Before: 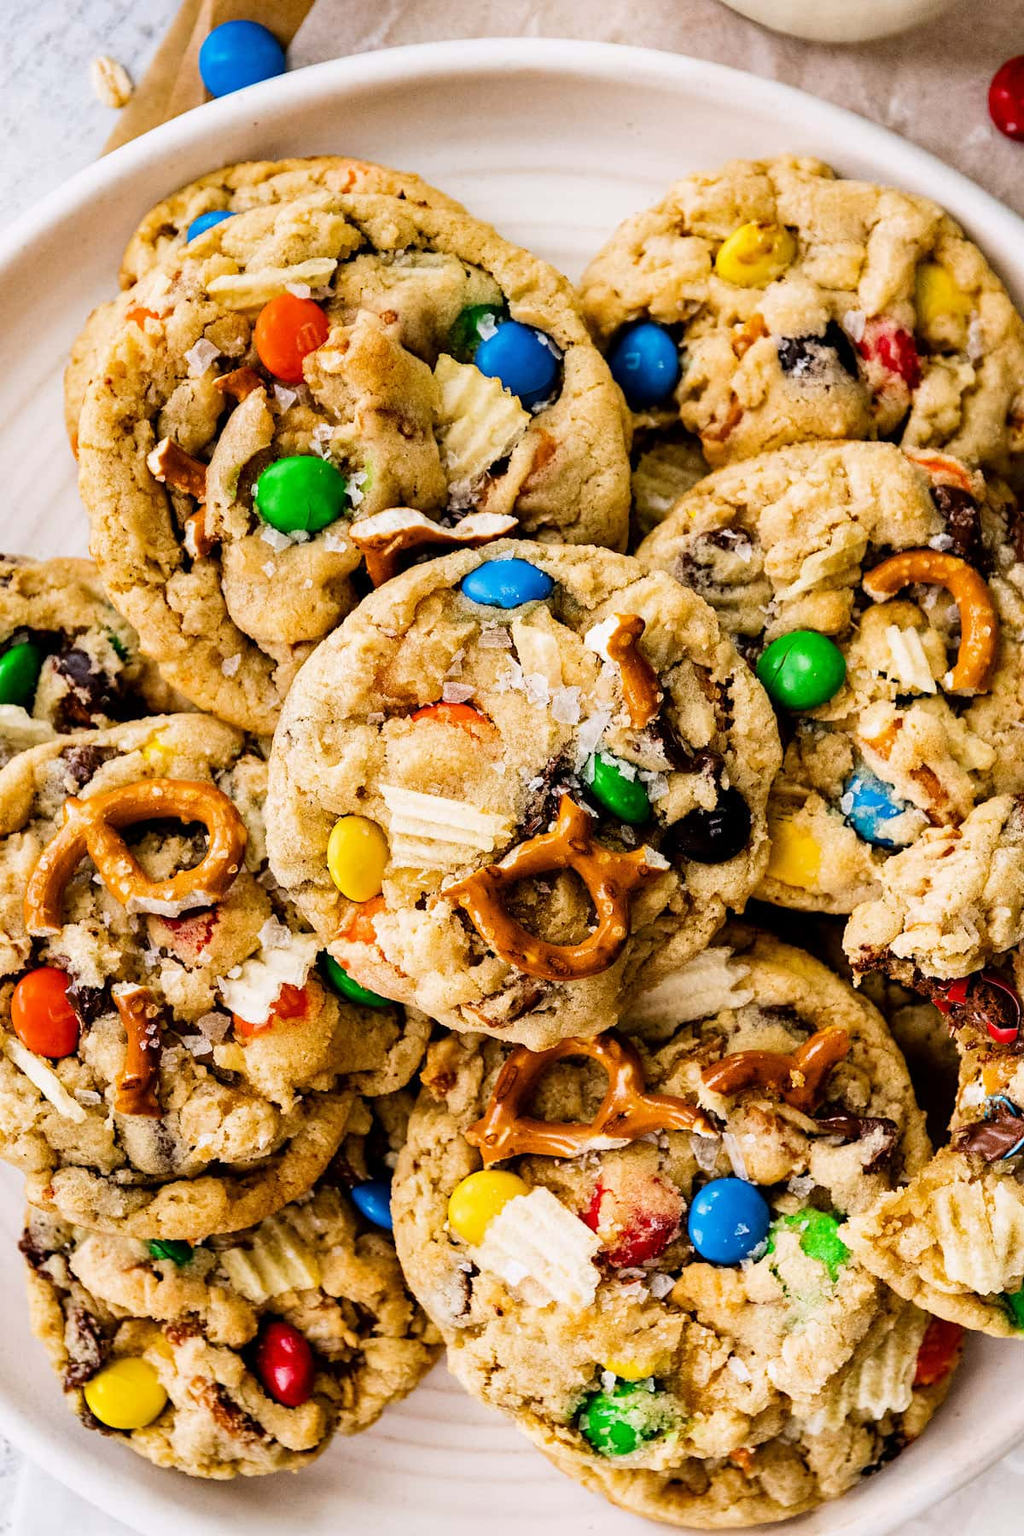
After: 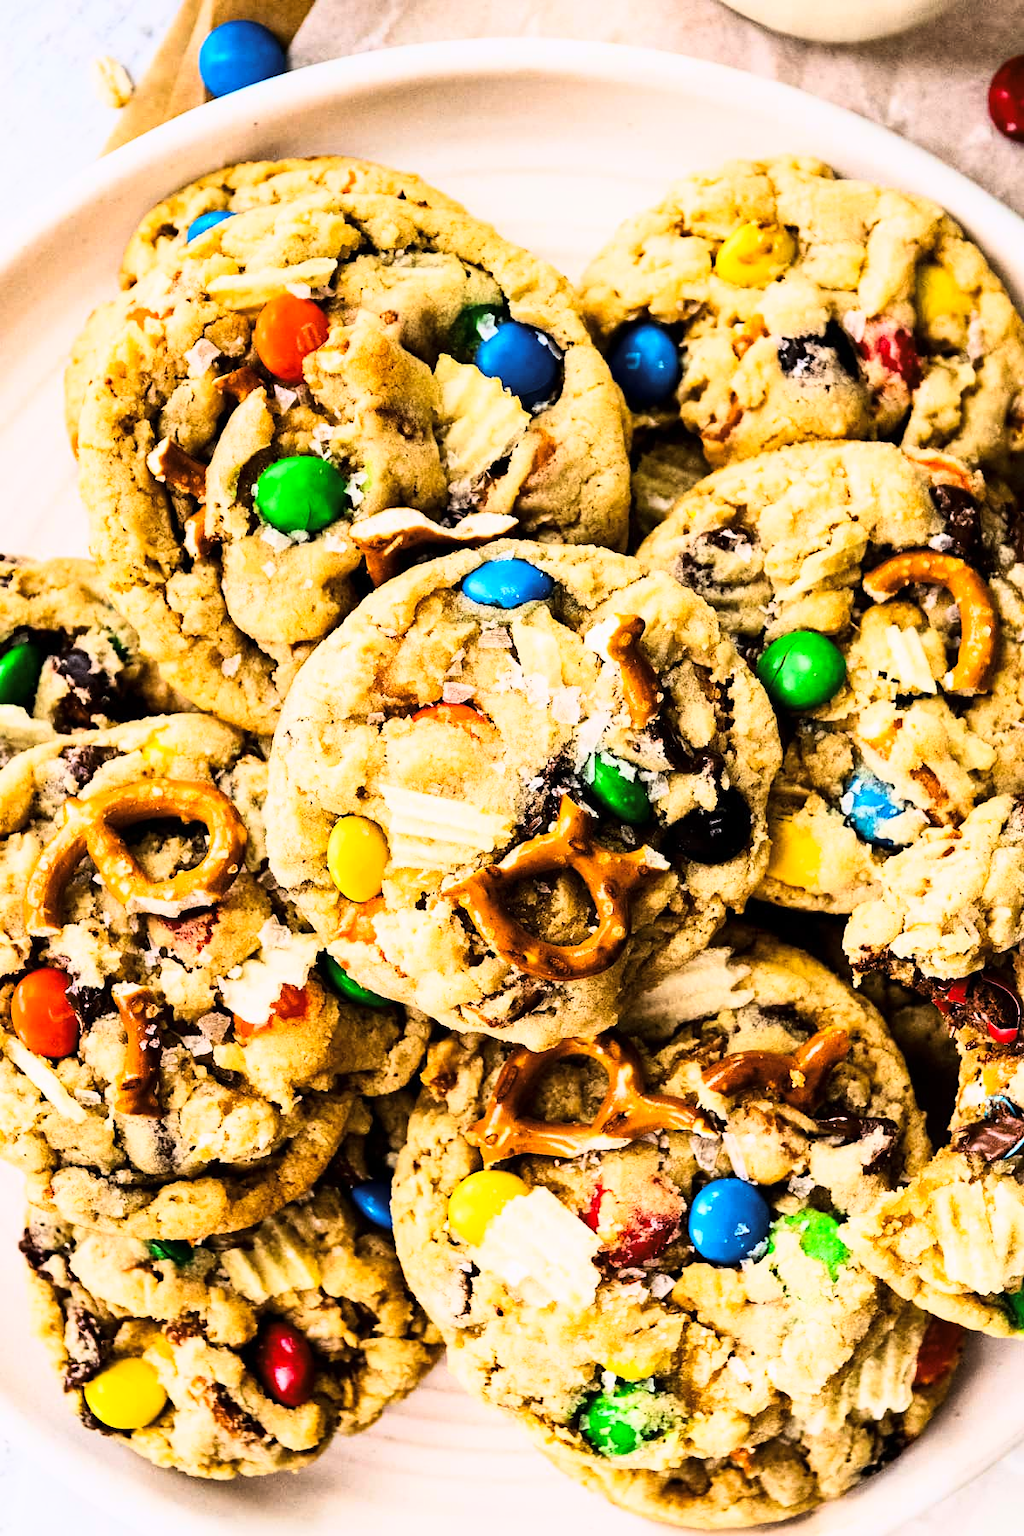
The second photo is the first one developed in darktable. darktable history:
tone curve: curves: ch0 [(0, 0) (0.187, 0.12) (0.384, 0.363) (0.577, 0.681) (0.735, 0.881) (0.864, 0.959) (1, 0.987)]; ch1 [(0, 0) (0.402, 0.36) (0.476, 0.466) (0.501, 0.501) (0.518, 0.514) (0.564, 0.614) (0.614, 0.664) (0.741, 0.829) (1, 1)]; ch2 [(0, 0) (0.429, 0.387) (0.483, 0.481) (0.503, 0.501) (0.522, 0.531) (0.564, 0.605) (0.615, 0.697) (0.702, 0.774) (1, 0.895)], color space Lab, linked channels, preserve colors none
exposure: exposure 0.131 EV, compensate highlight preservation false
